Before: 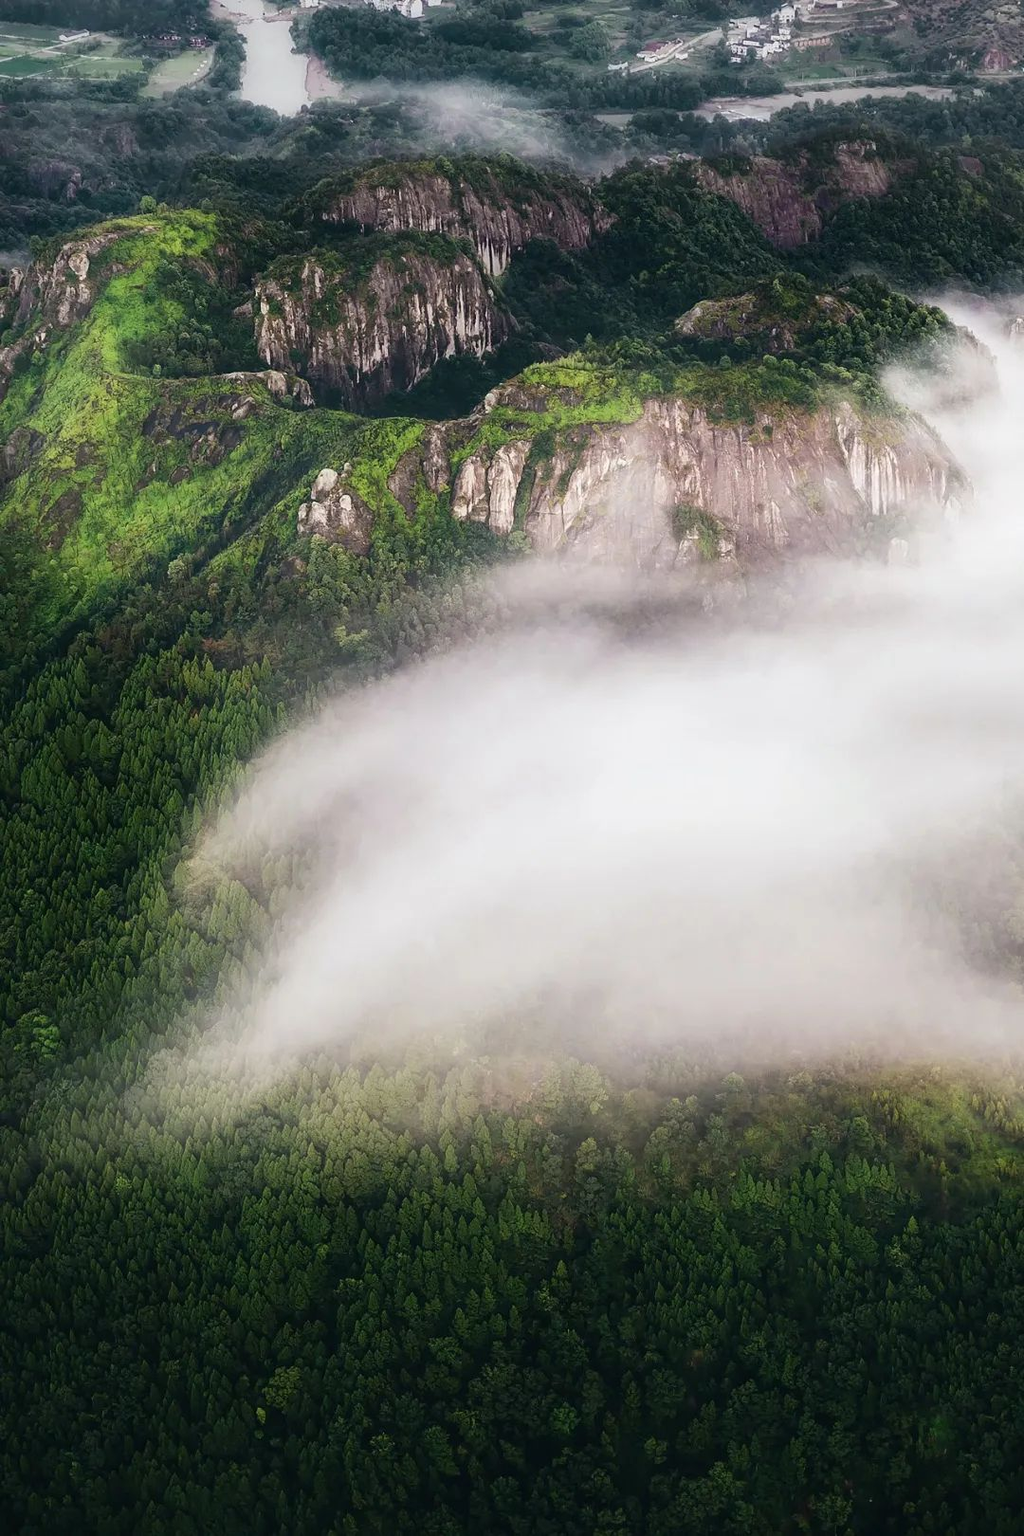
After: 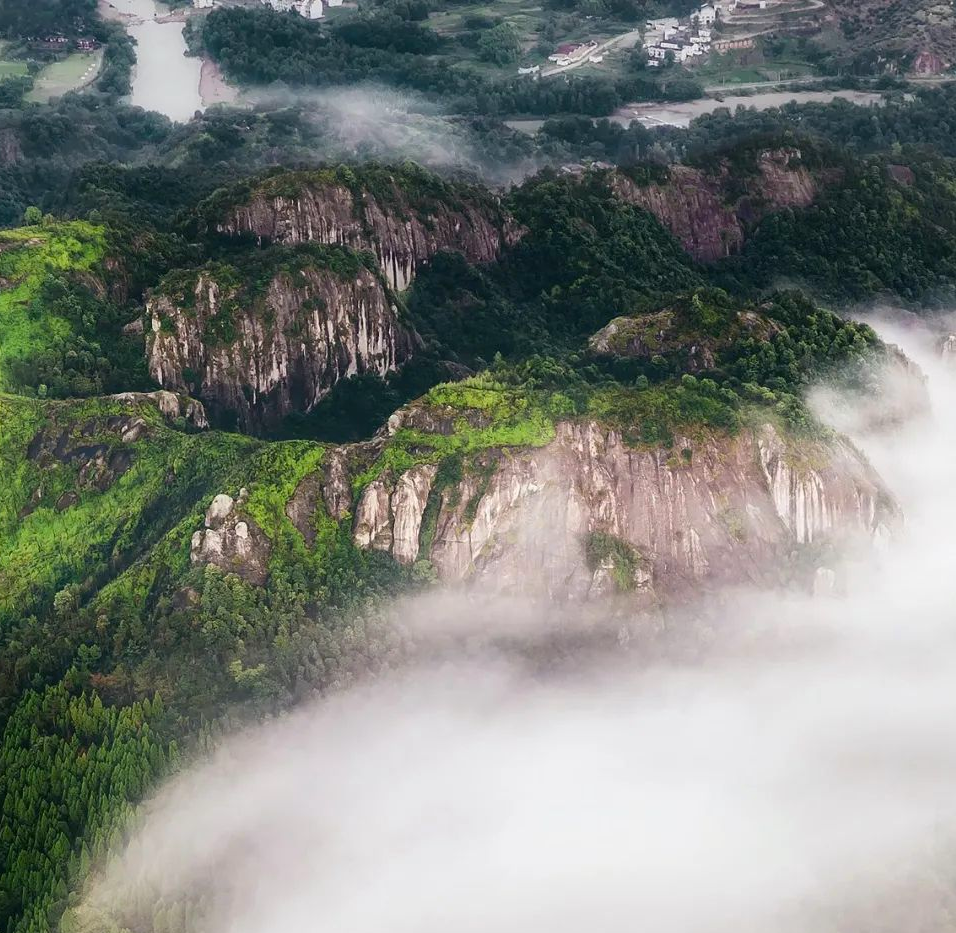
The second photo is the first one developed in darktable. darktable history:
contrast brightness saturation: saturation 0.123
crop and rotate: left 11.472%, bottom 42.349%
